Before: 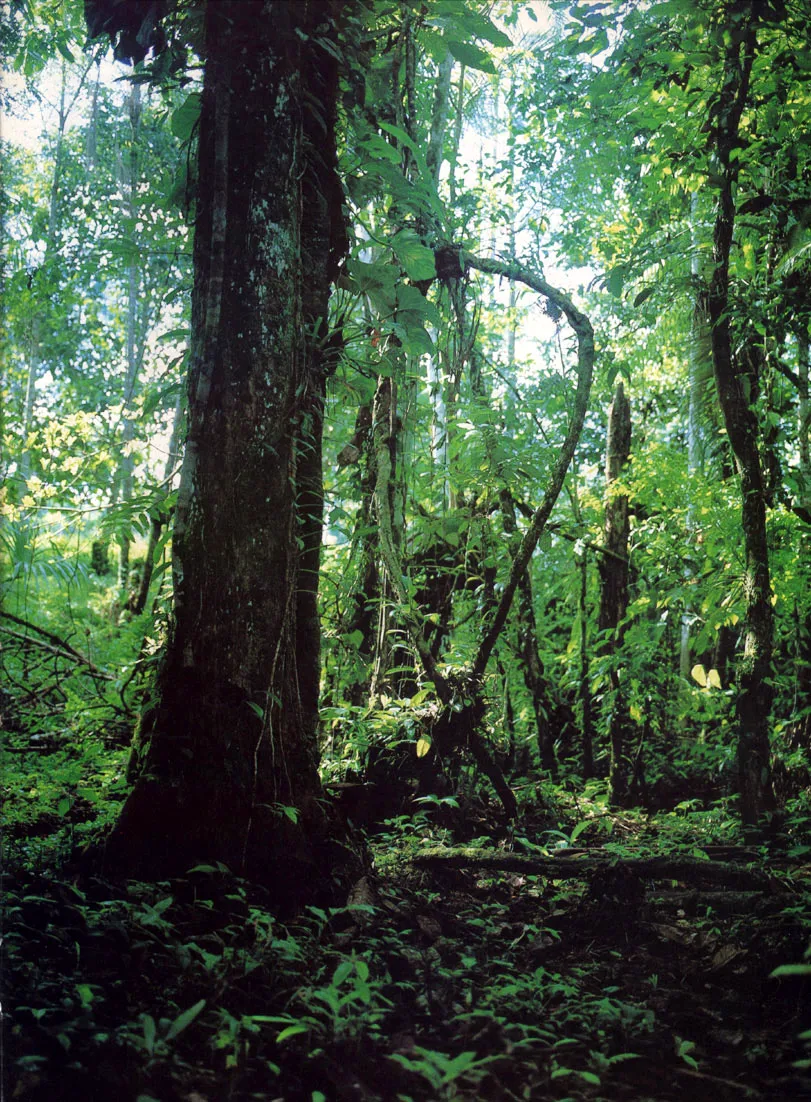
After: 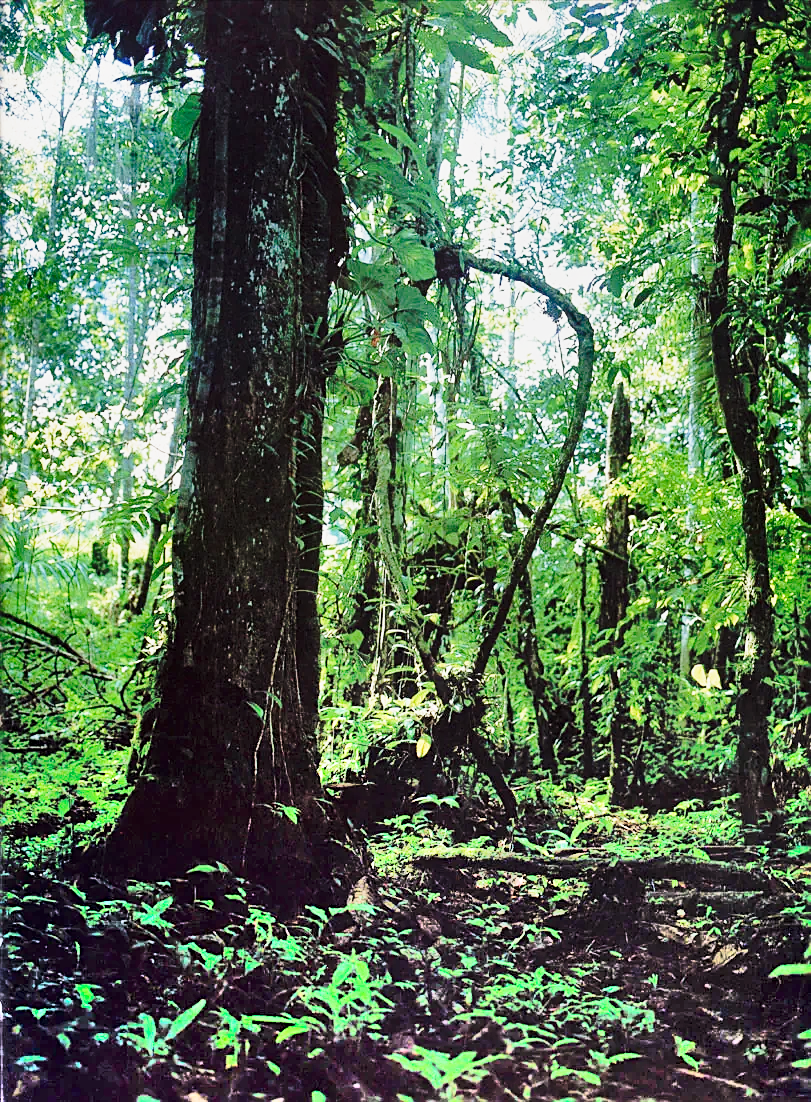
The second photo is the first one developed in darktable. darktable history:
shadows and highlights: radius 123.84, shadows 99.93, white point adjustment -2.93, highlights -99.42, highlights color adjustment 53.57%, soften with gaussian
tone equalizer: edges refinement/feathering 500, mask exposure compensation -1.57 EV, preserve details no
base curve: curves: ch0 [(0, 0) (0.036, 0.037) (0.121, 0.228) (0.46, 0.76) (0.859, 0.983) (1, 1)], preserve colors none
sharpen: on, module defaults
